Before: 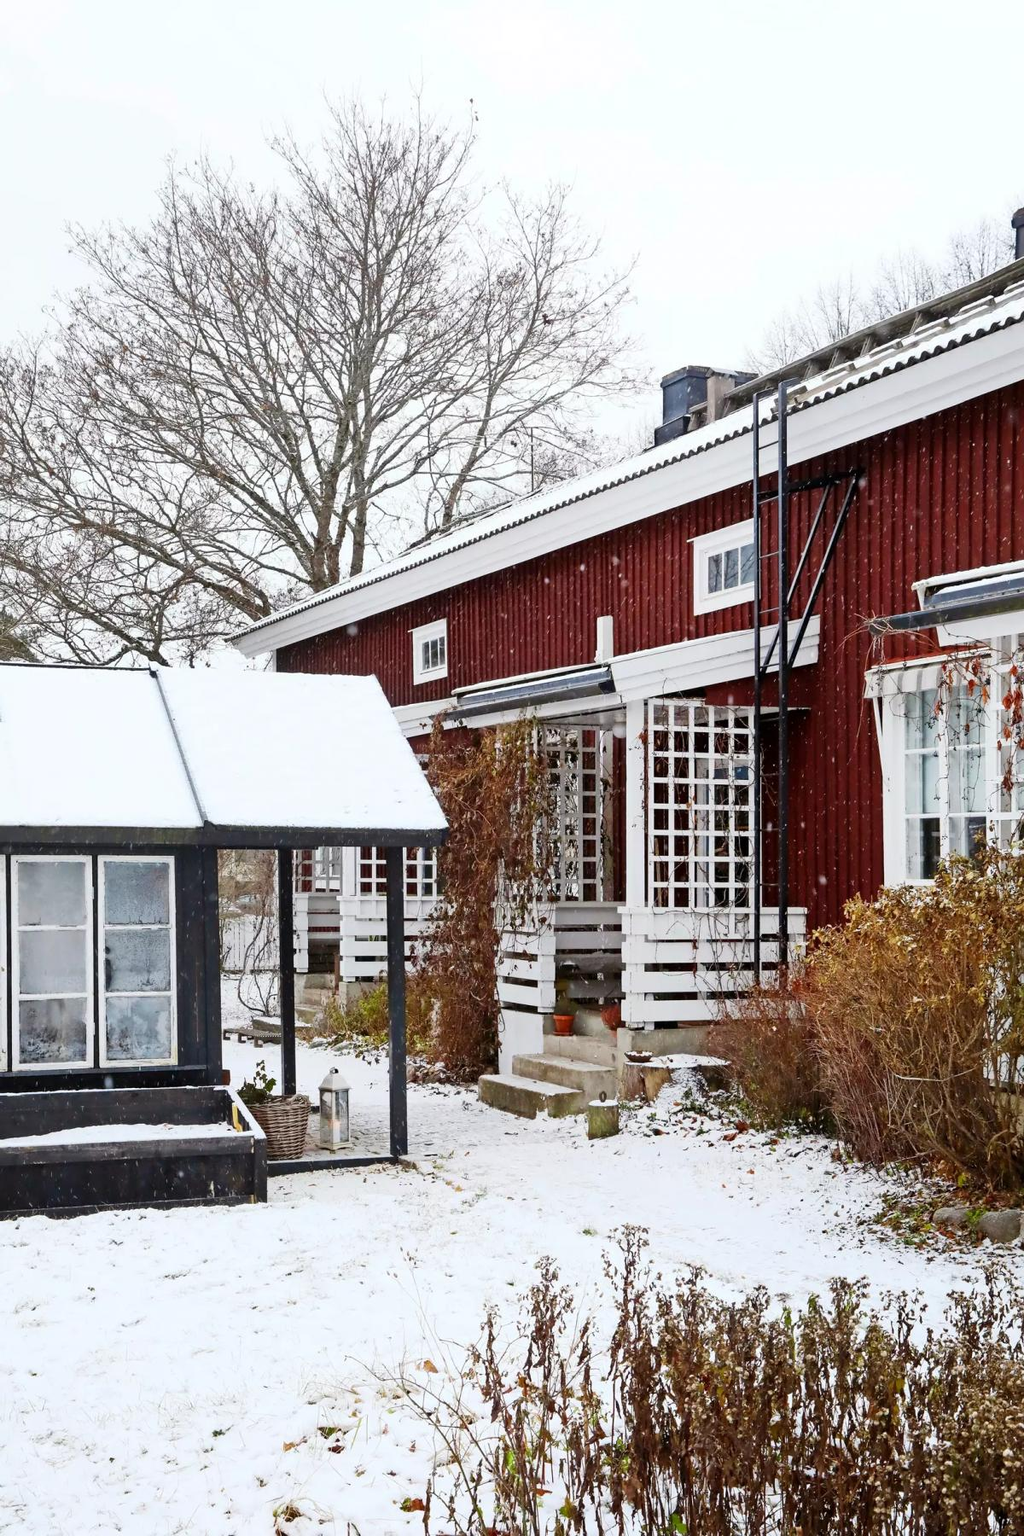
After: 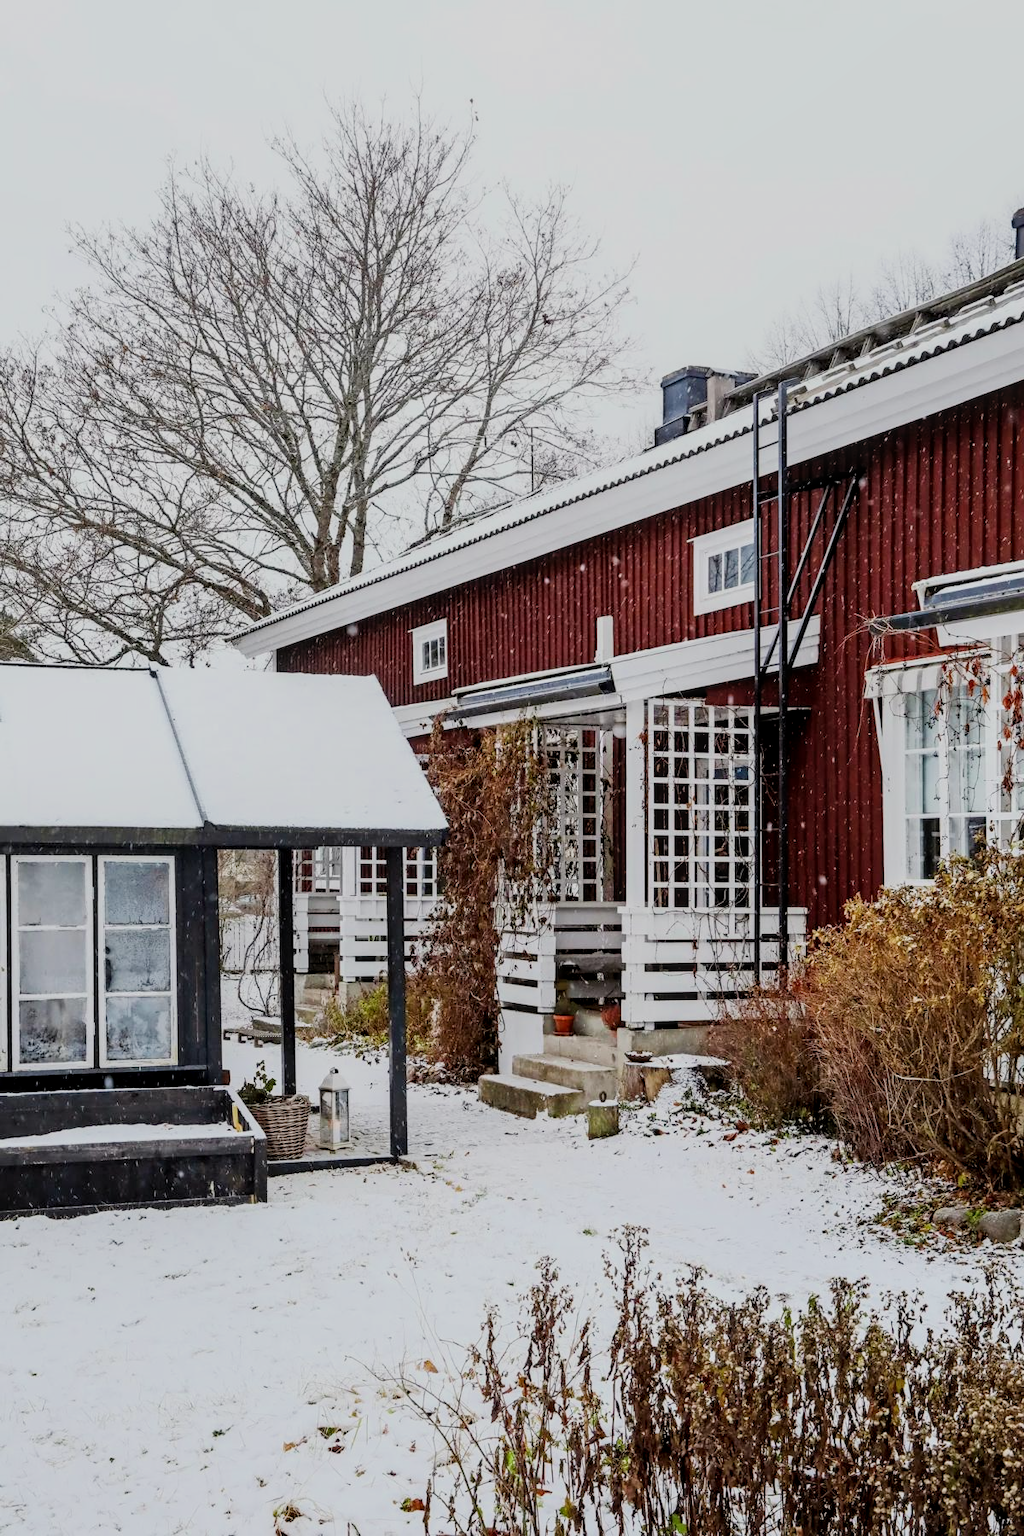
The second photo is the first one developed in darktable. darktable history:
filmic rgb: black relative exposure -7.65 EV, white relative exposure 4.56 EV, hardness 3.61
tone equalizer: -8 EV 0.06 EV, smoothing diameter 25%, edges refinement/feathering 10, preserve details guided filter
local contrast: detail 130%
